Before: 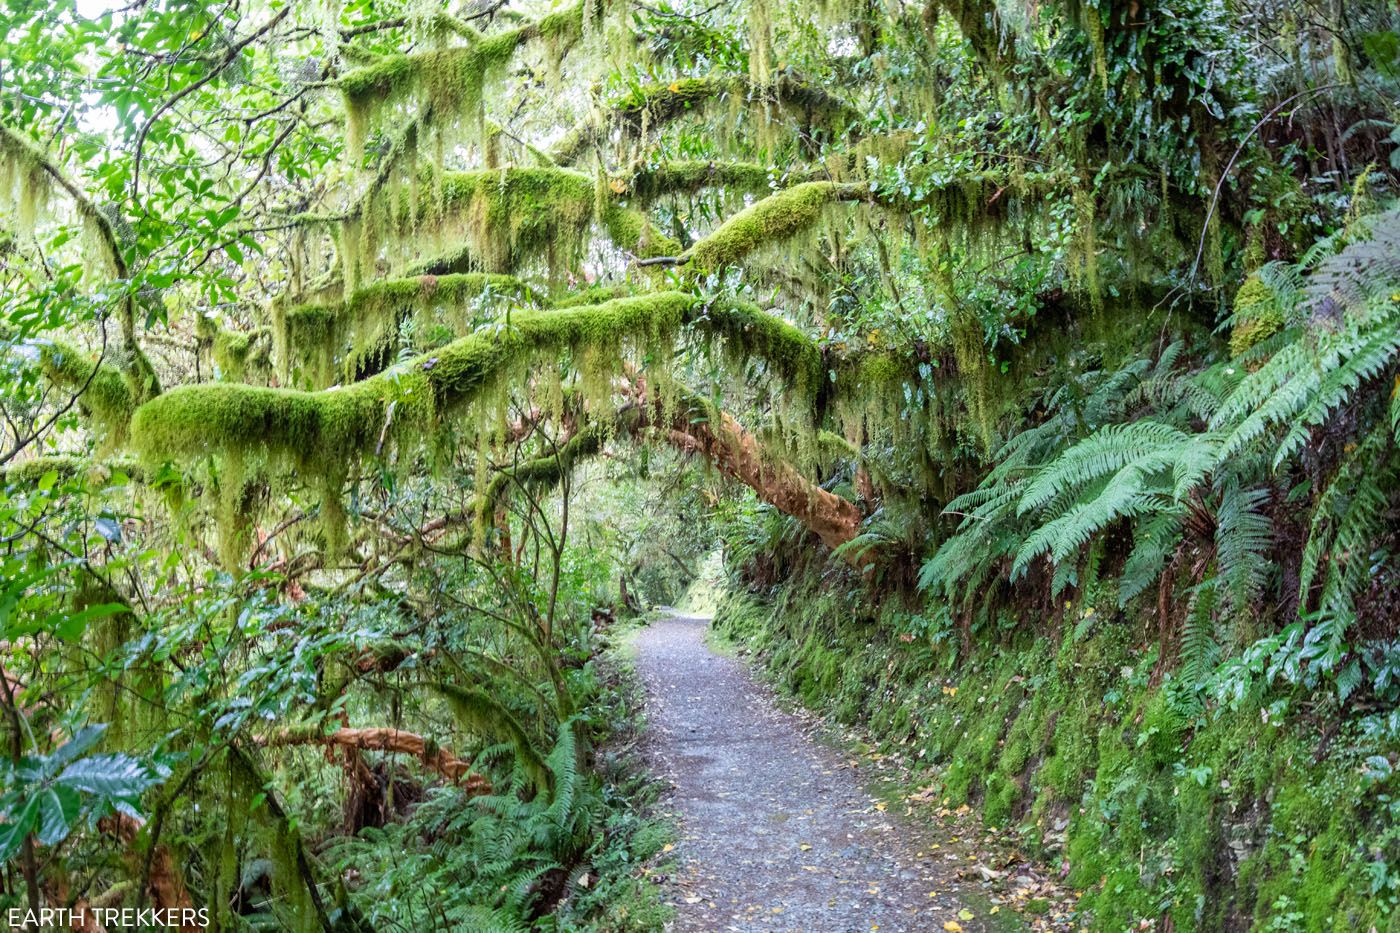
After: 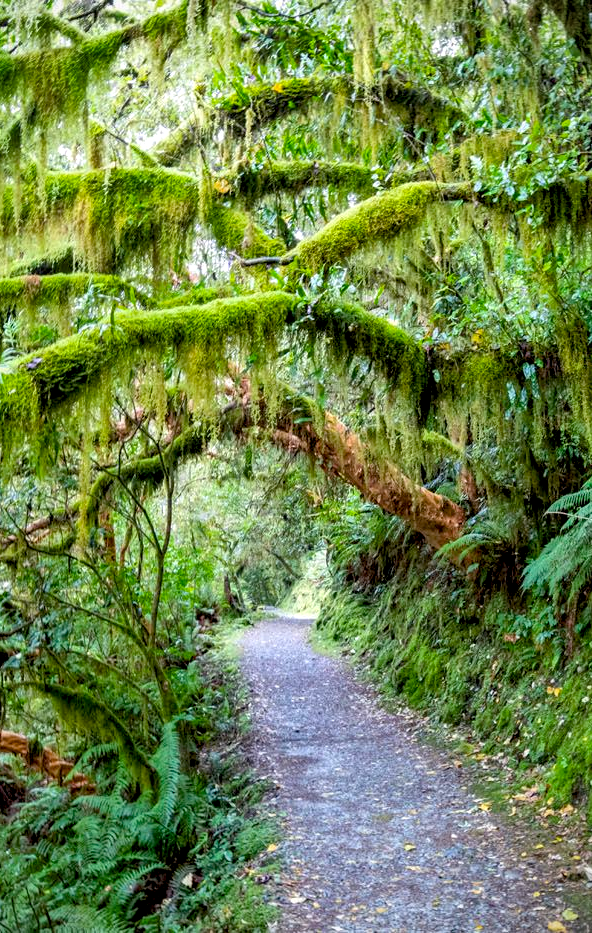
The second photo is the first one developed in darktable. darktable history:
local contrast: highlights 104%, shadows 103%, detail 131%, midtone range 0.2
crop: left 28.322%, right 29.378%
exposure: black level correction 0.01, exposure 0.016 EV, compensate highlight preservation false
color balance rgb: power › hue 209.25°, perceptual saturation grading › global saturation 19.403%, global vibrance 20%
shadows and highlights: highlights color adjustment 49.63%, soften with gaussian
vignetting: fall-off start 92.27%, center (-0.117, -0.007)
